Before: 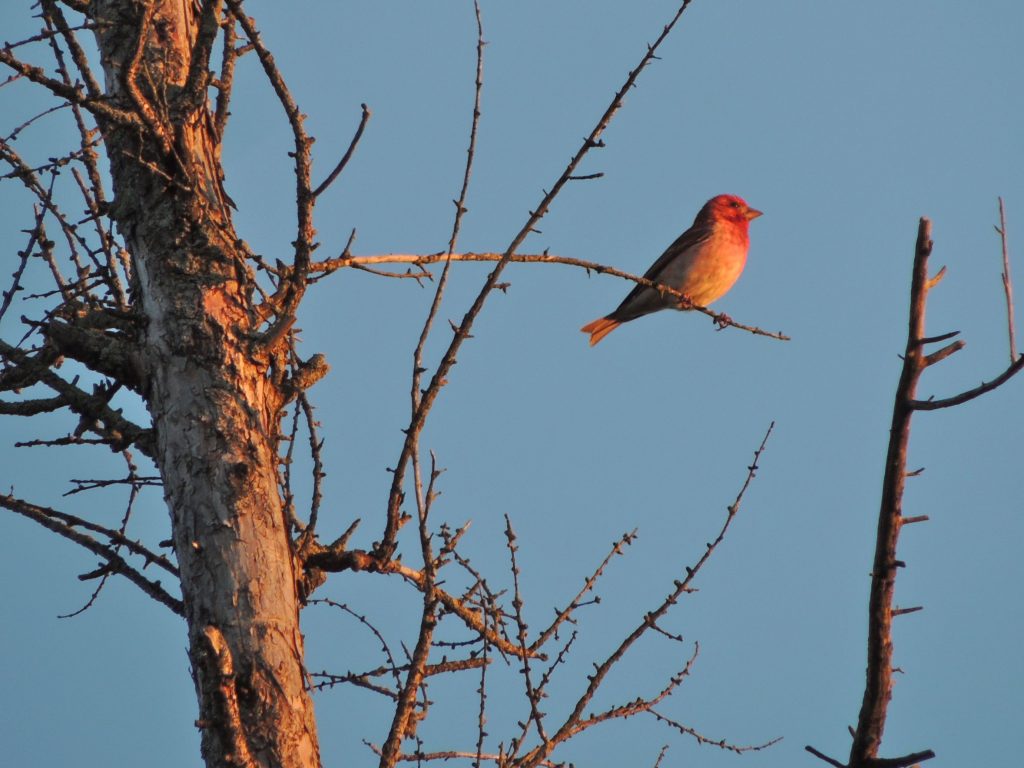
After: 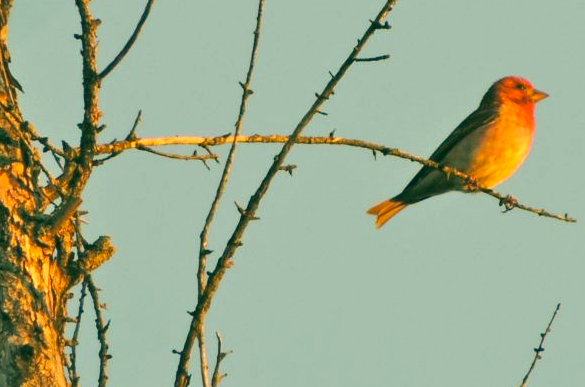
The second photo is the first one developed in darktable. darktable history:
exposure: black level correction -0.002, exposure 0.708 EV, compensate exposure bias true, compensate highlight preservation false
color correction: highlights a* 5.62, highlights b* 33.57, shadows a* -25.86, shadows b* 4.02
crop: left 20.932%, top 15.471%, right 21.848%, bottom 34.081%
